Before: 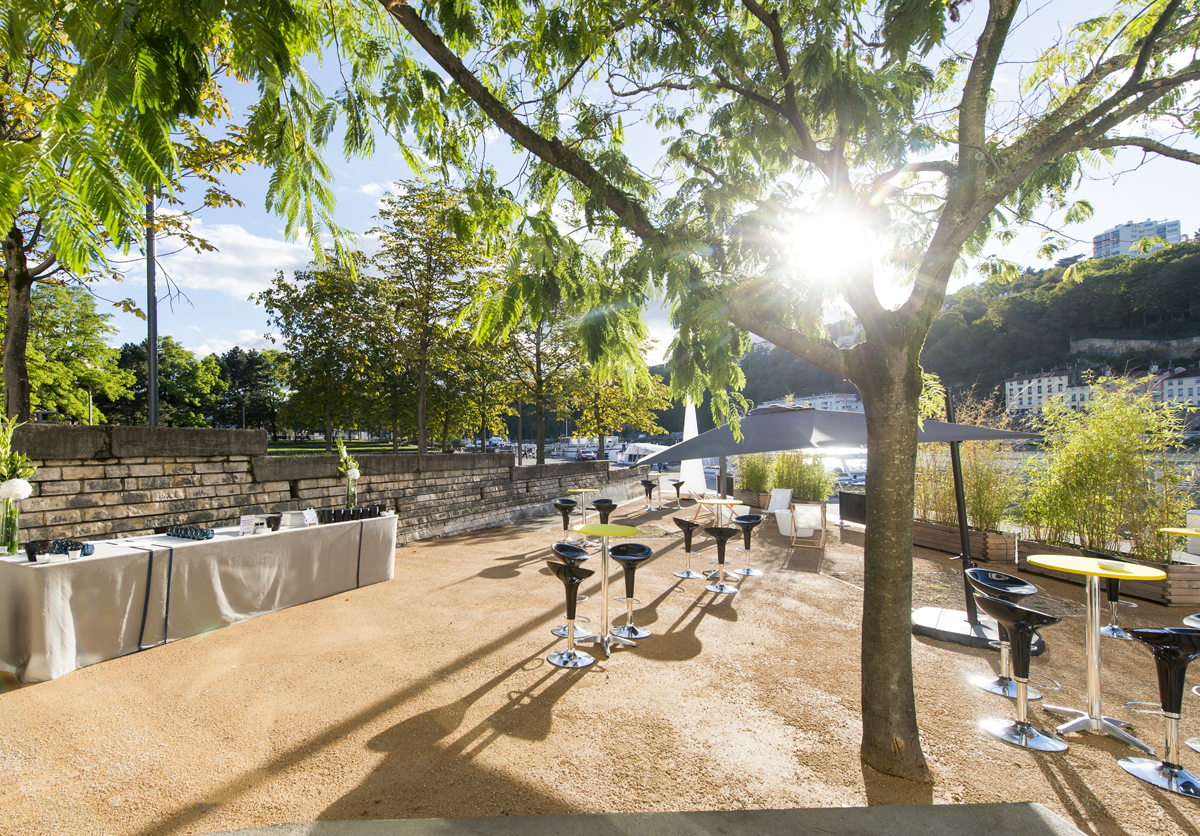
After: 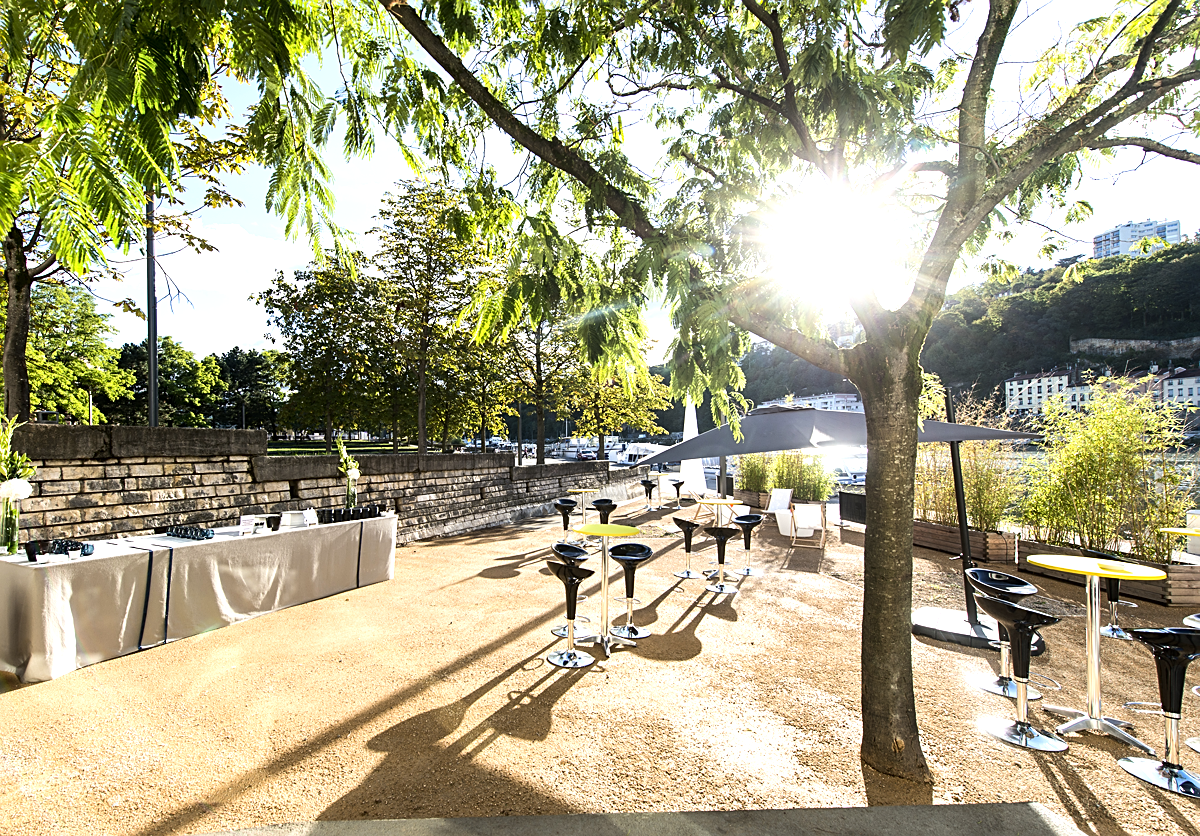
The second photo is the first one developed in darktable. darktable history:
tone equalizer: -8 EV -0.764 EV, -7 EV -0.724 EV, -6 EV -0.601 EV, -5 EV -0.361 EV, -3 EV 0.373 EV, -2 EV 0.6 EV, -1 EV 0.699 EV, +0 EV 0.728 EV, edges refinement/feathering 500, mask exposure compensation -1.57 EV, preserve details no
sharpen: on, module defaults
contrast brightness saturation: contrast 0.074
